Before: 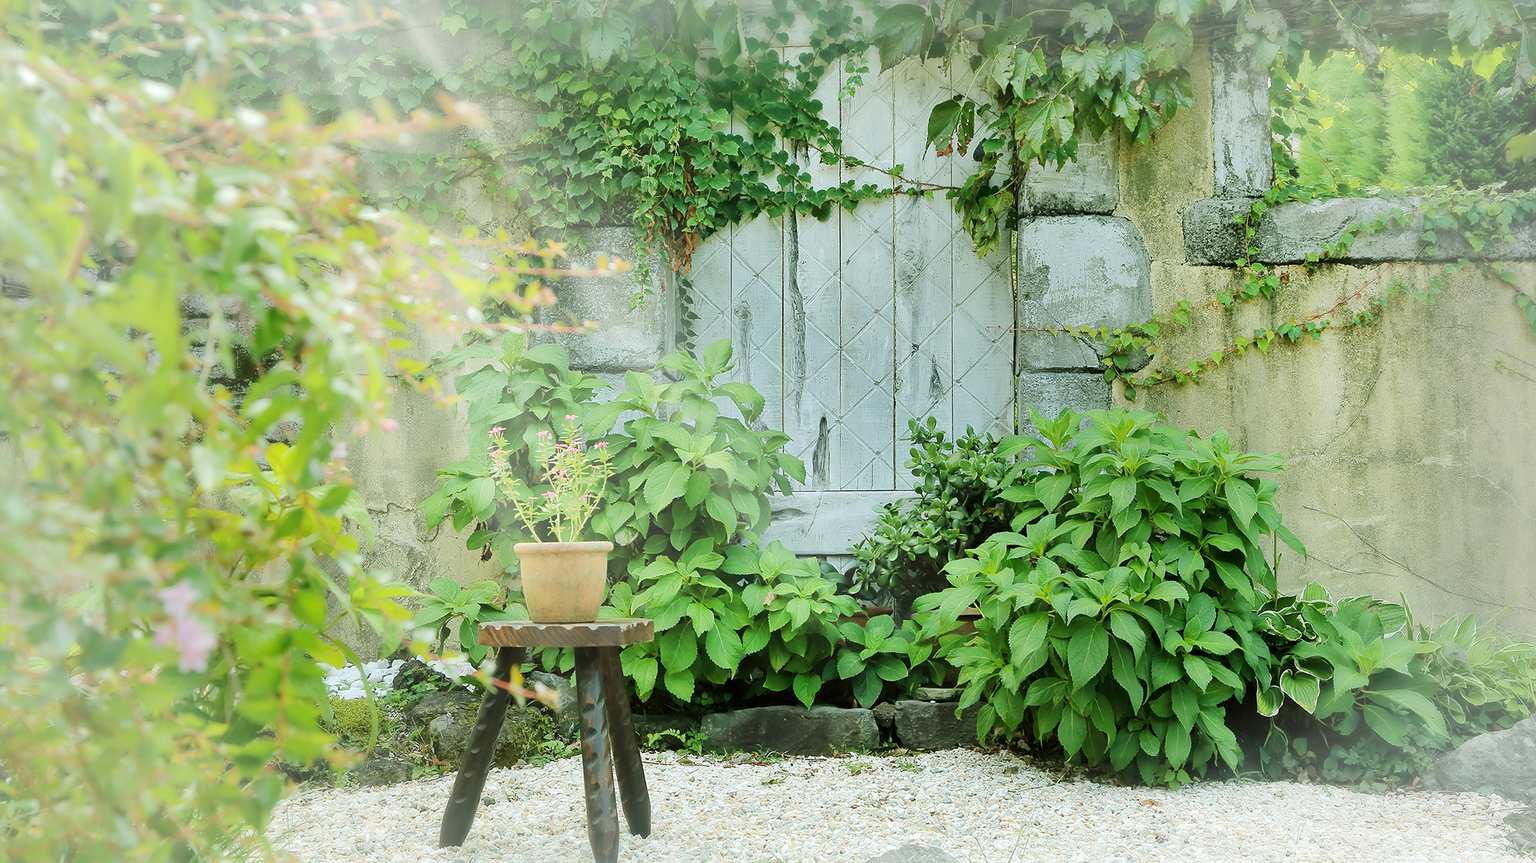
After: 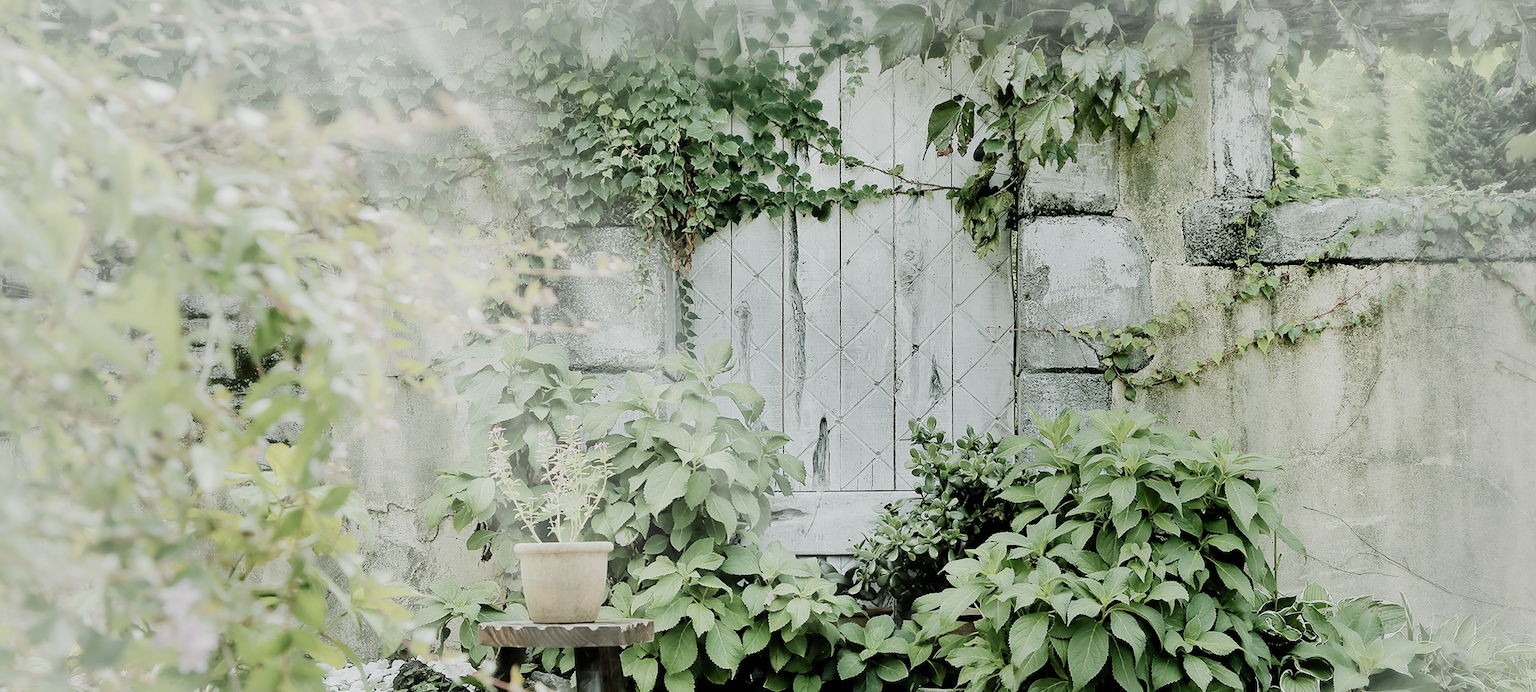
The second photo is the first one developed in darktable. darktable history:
crop: bottom 19.725%
filmic rgb: black relative exposure -5.13 EV, white relative exposure 3.98 EV, hardness 2.88, contrast 1.298, highlights saturation mix -30.87%, add noise in highlights 0, preserve chrominance no, color science v4 (2020)
